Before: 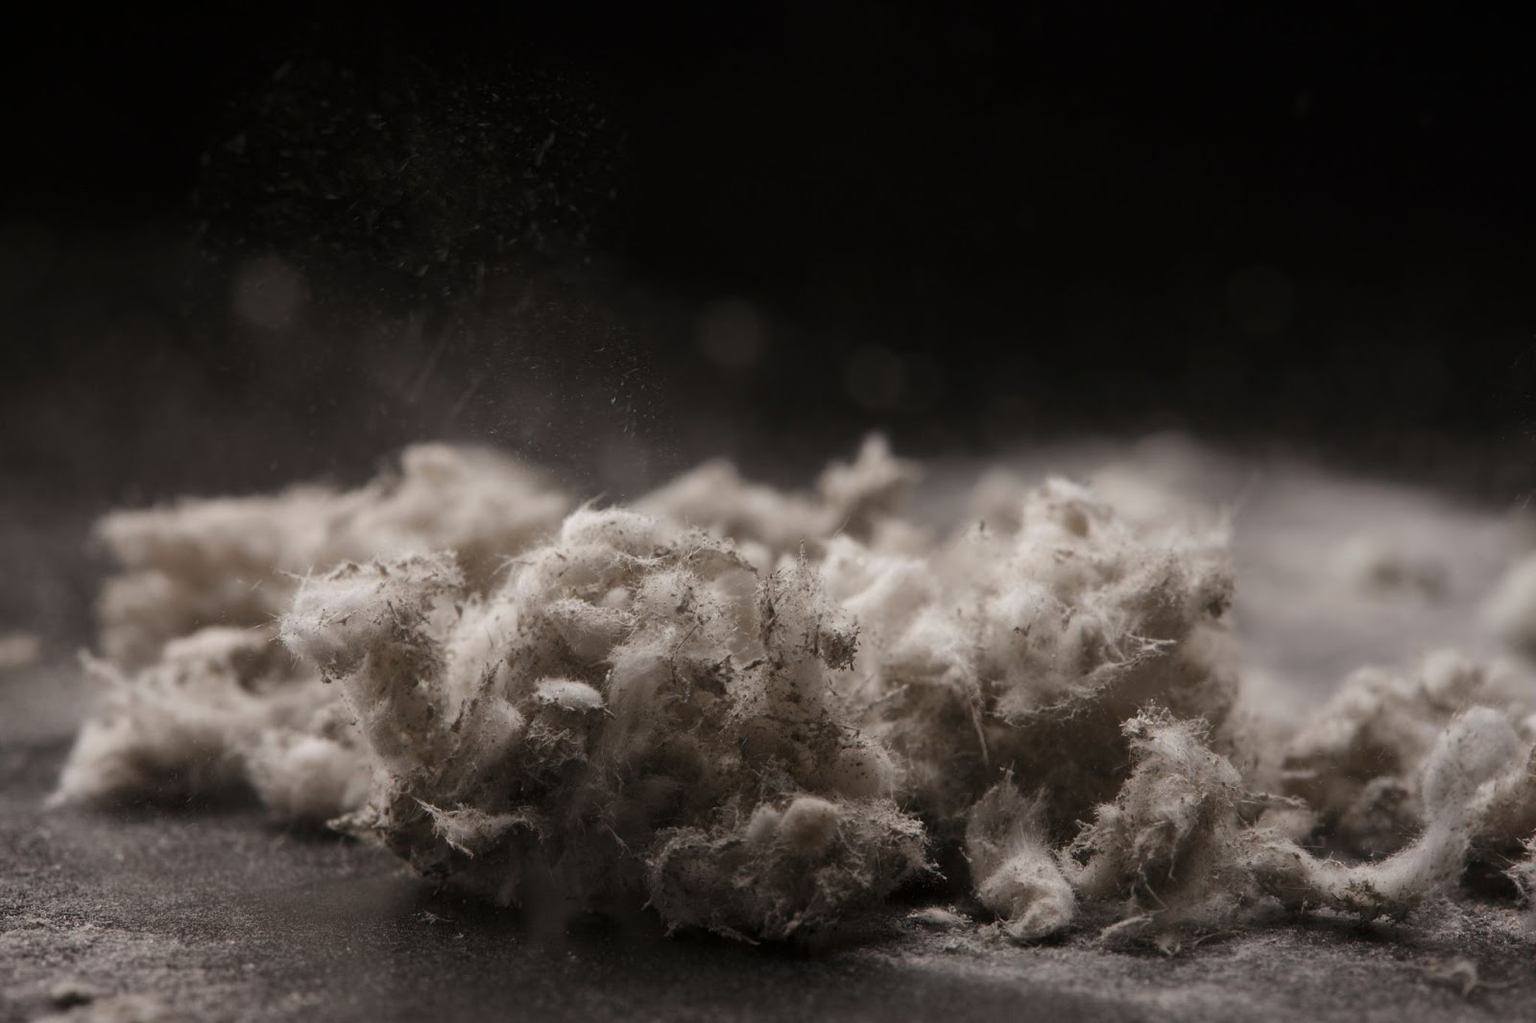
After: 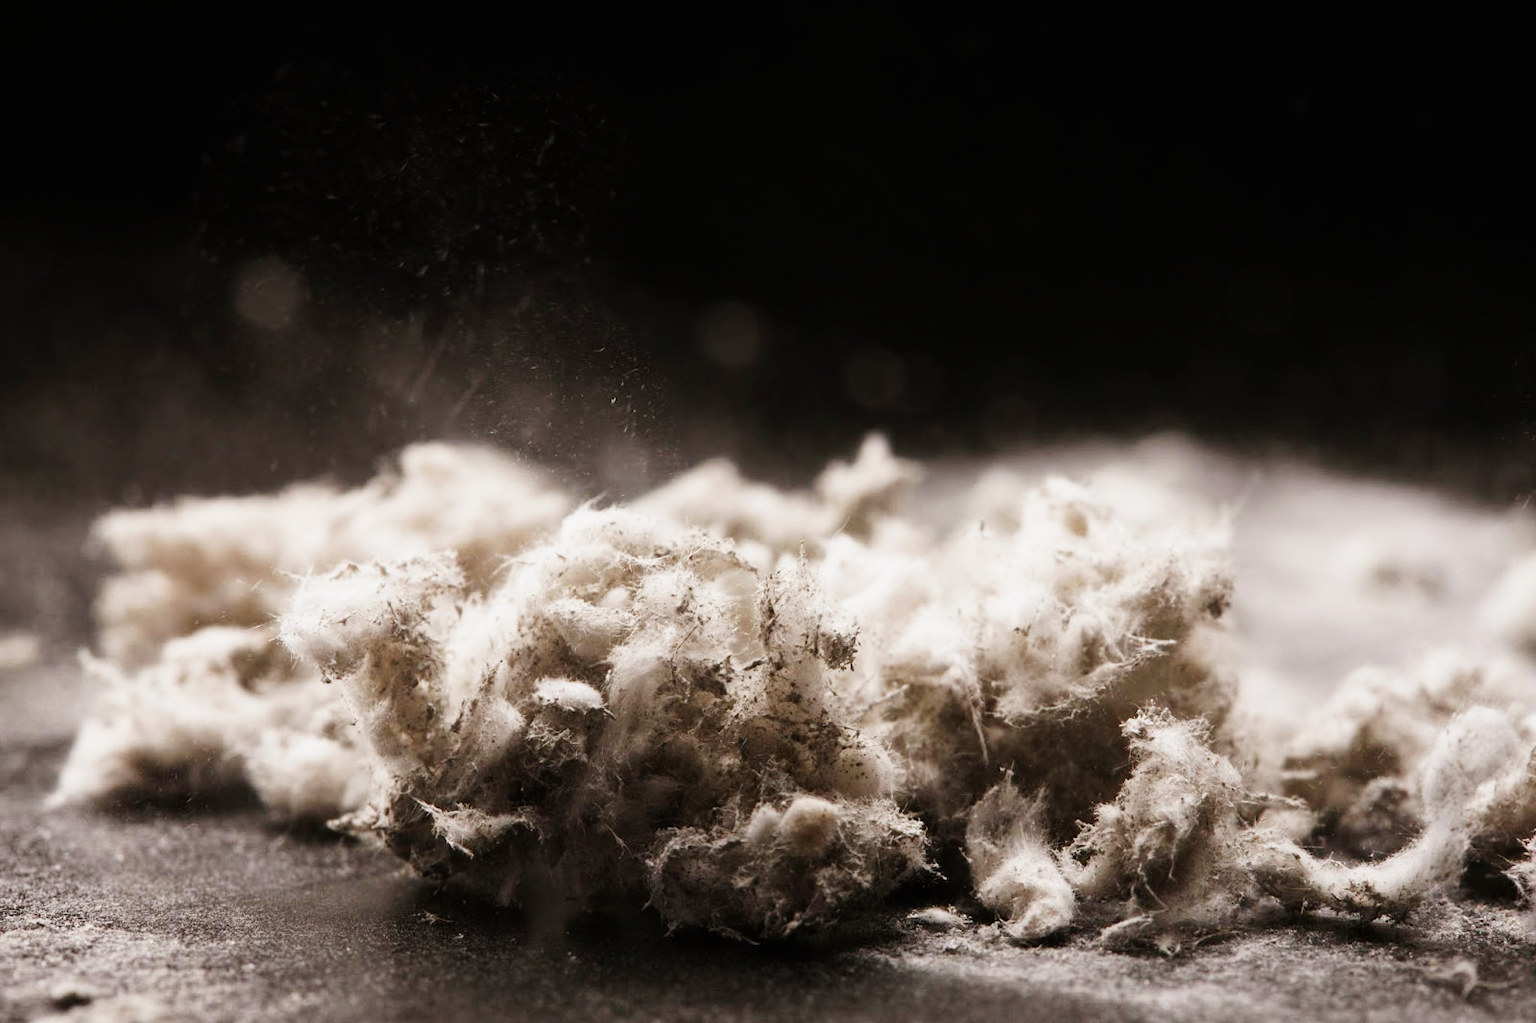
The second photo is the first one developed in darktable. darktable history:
exposure: black level correction 0, compensate exposure bias true, compensate highlight preservation false
base curve: curves: ch0 [(0, 0) (0, 0.001) (0.001, 0.001) (0.004, 0.002) (0.007, 0.004) (0.015, 0.013) (0.033, 0.045) (0.052, 0.096) (0.075, 0.17) (0.099, 0.241) (0.163, 0.42) (0.219, 0.55) (0.259, 0.616) (0.327, 0.722) (0.365, 0.765) (0.522, 0.873) (0.547, 0.881) (0.689, 0.919) (0.826, 0.952) (1, 1)], preserve colors none
